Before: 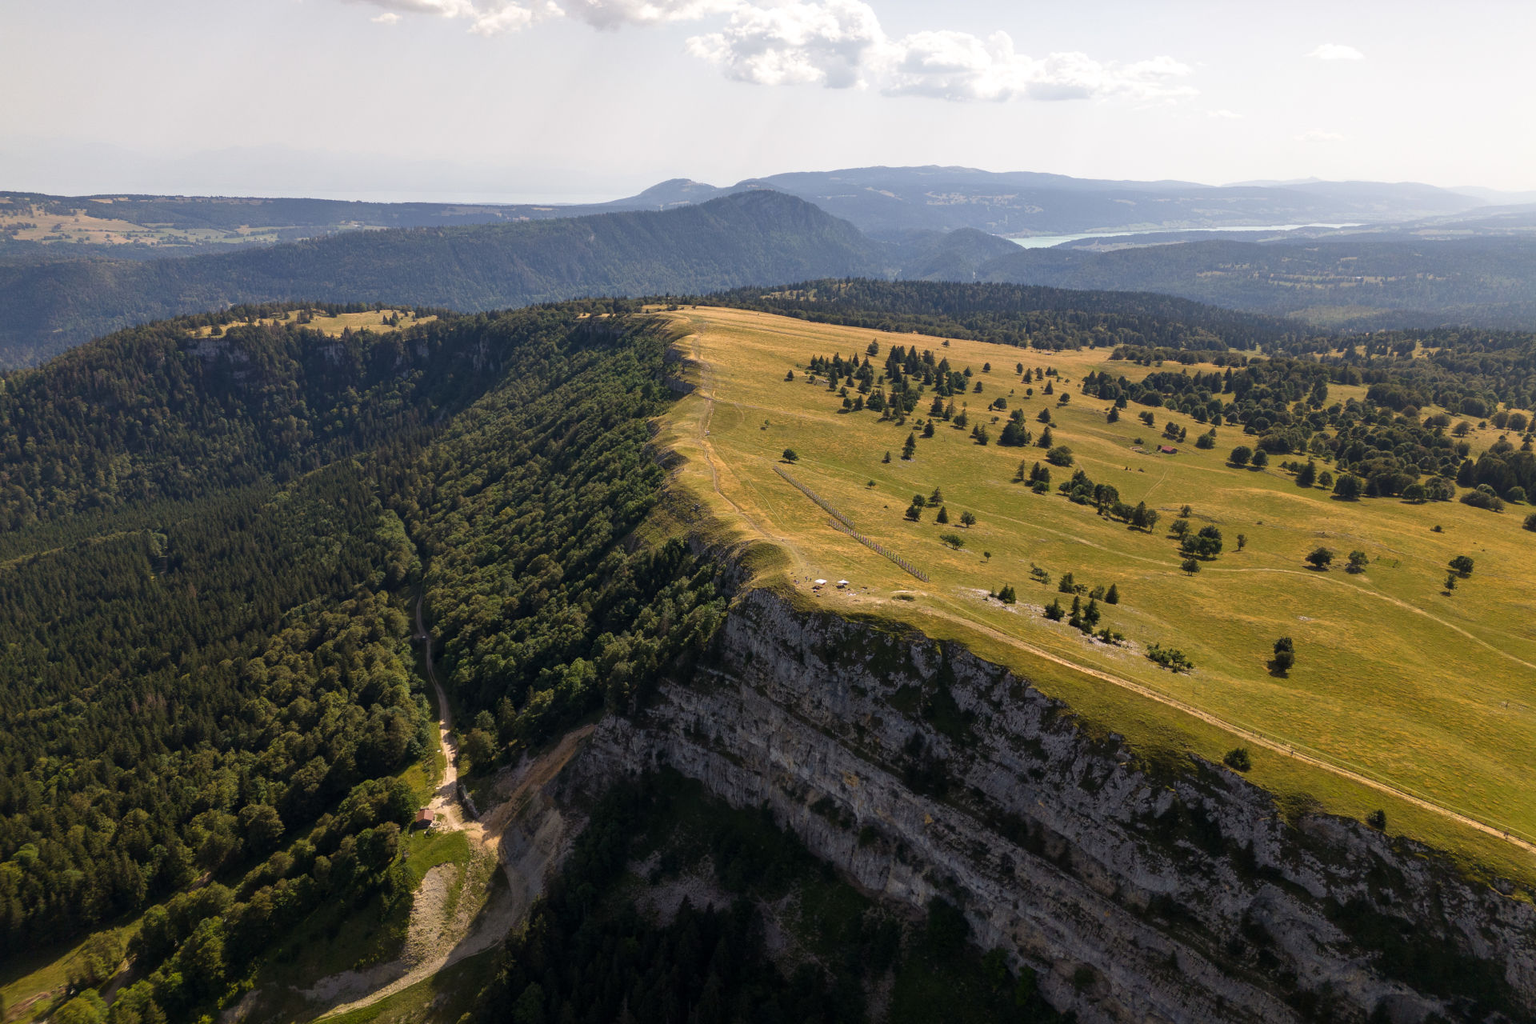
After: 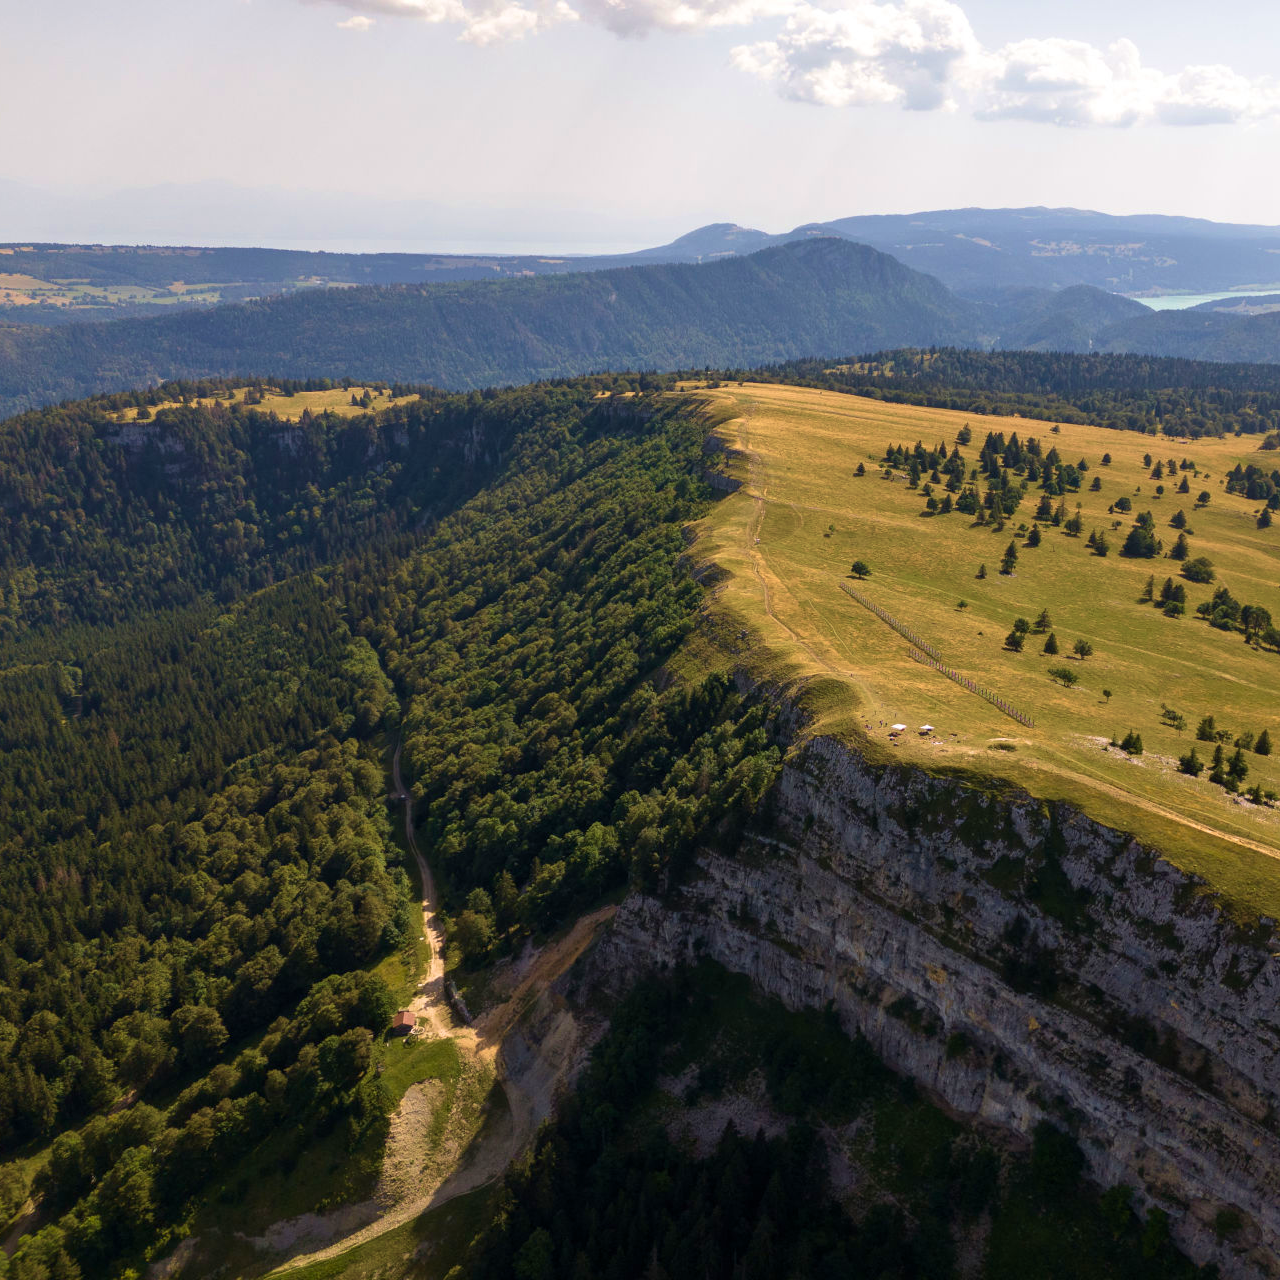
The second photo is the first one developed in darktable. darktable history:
velvia: strength 45%
crop and rotate: left 6.617%, right 26.717%
